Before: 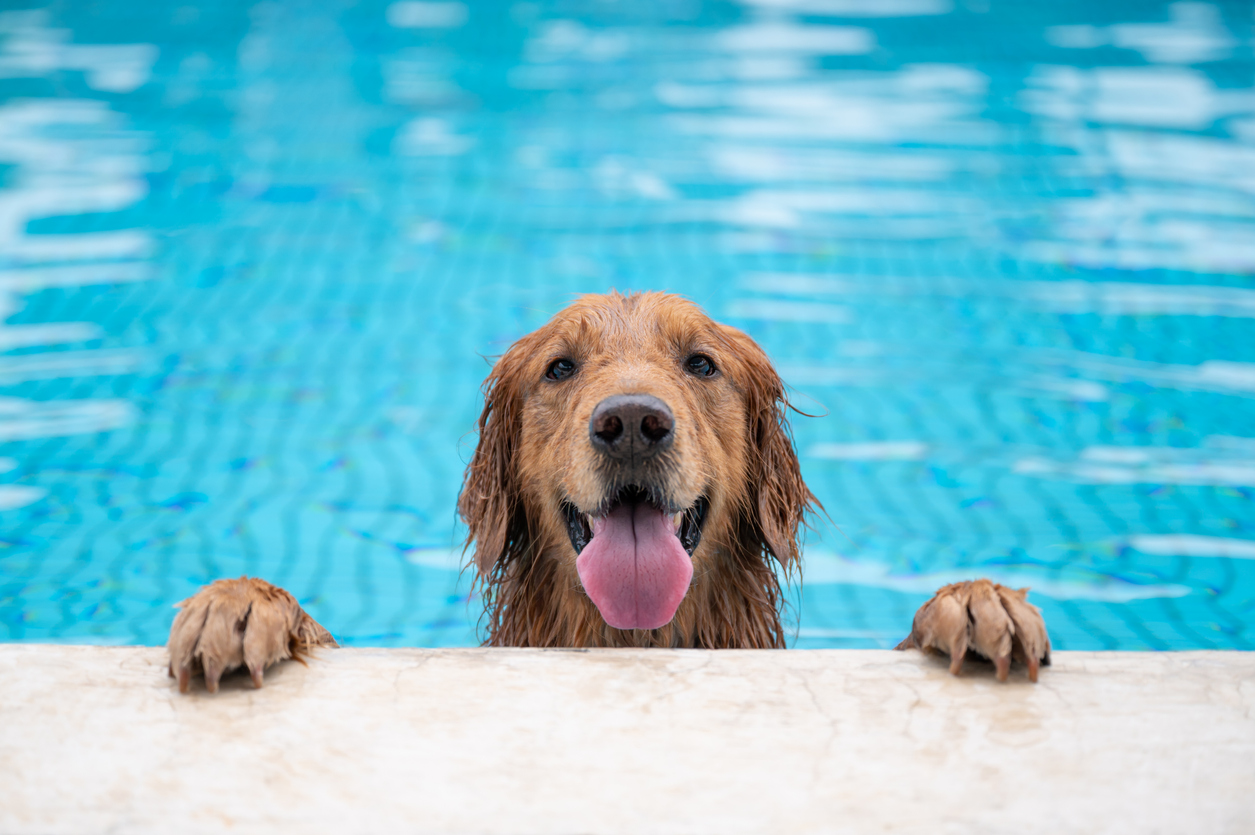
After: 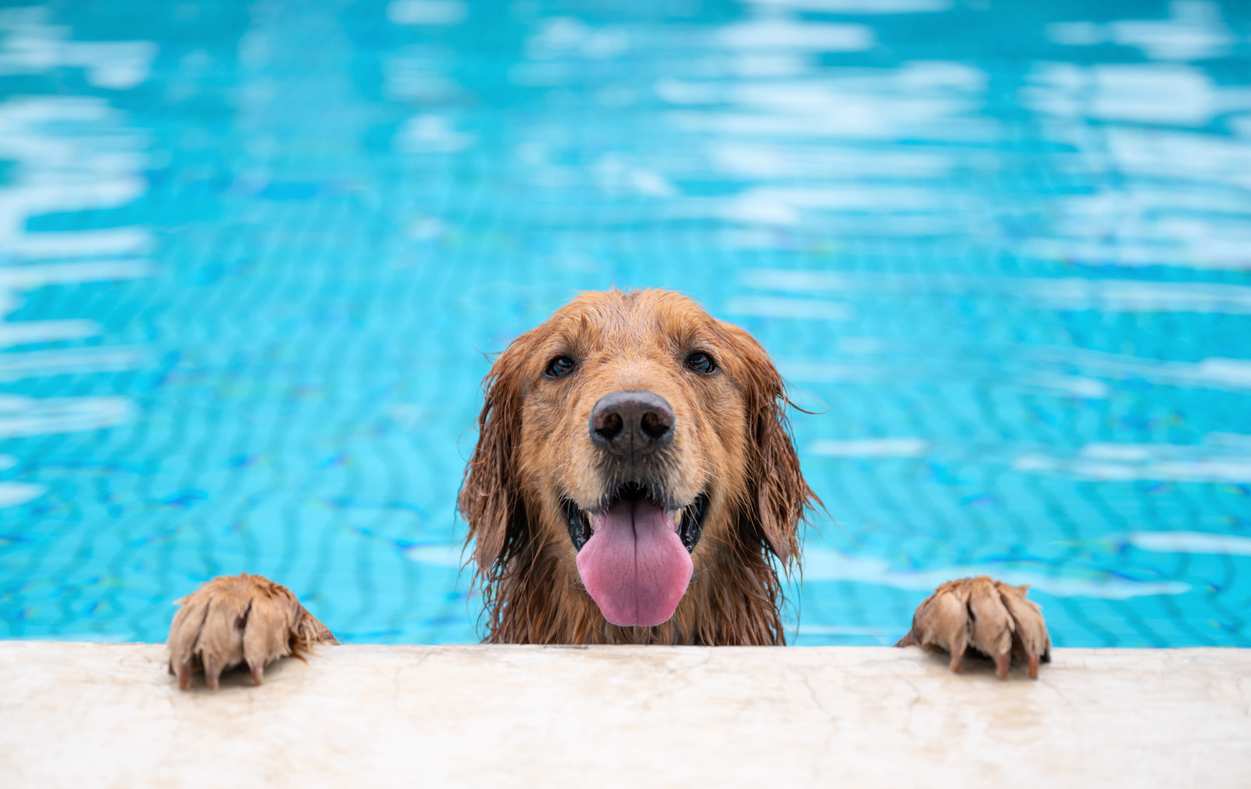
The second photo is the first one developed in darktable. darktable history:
contrast brightness saturation: contrast 0.1, brightness 0.02, saturation 0.02
crop: top 0.448%, right 0.264%, bottom 5.045%
